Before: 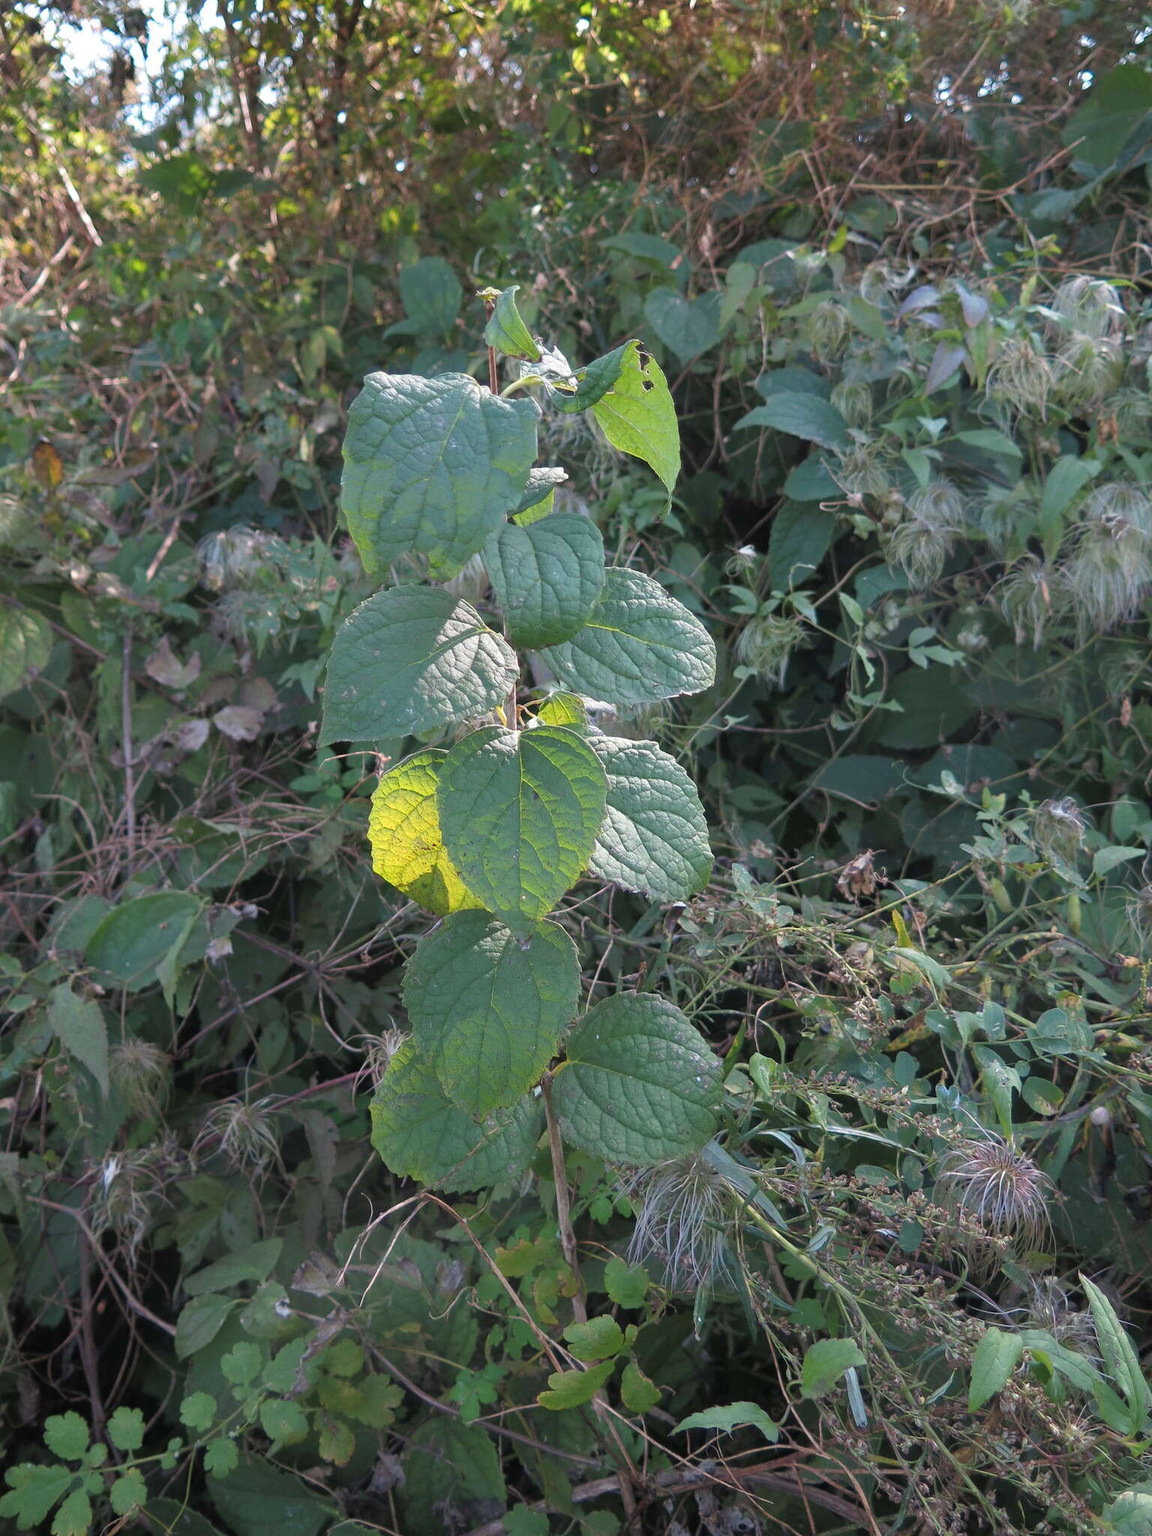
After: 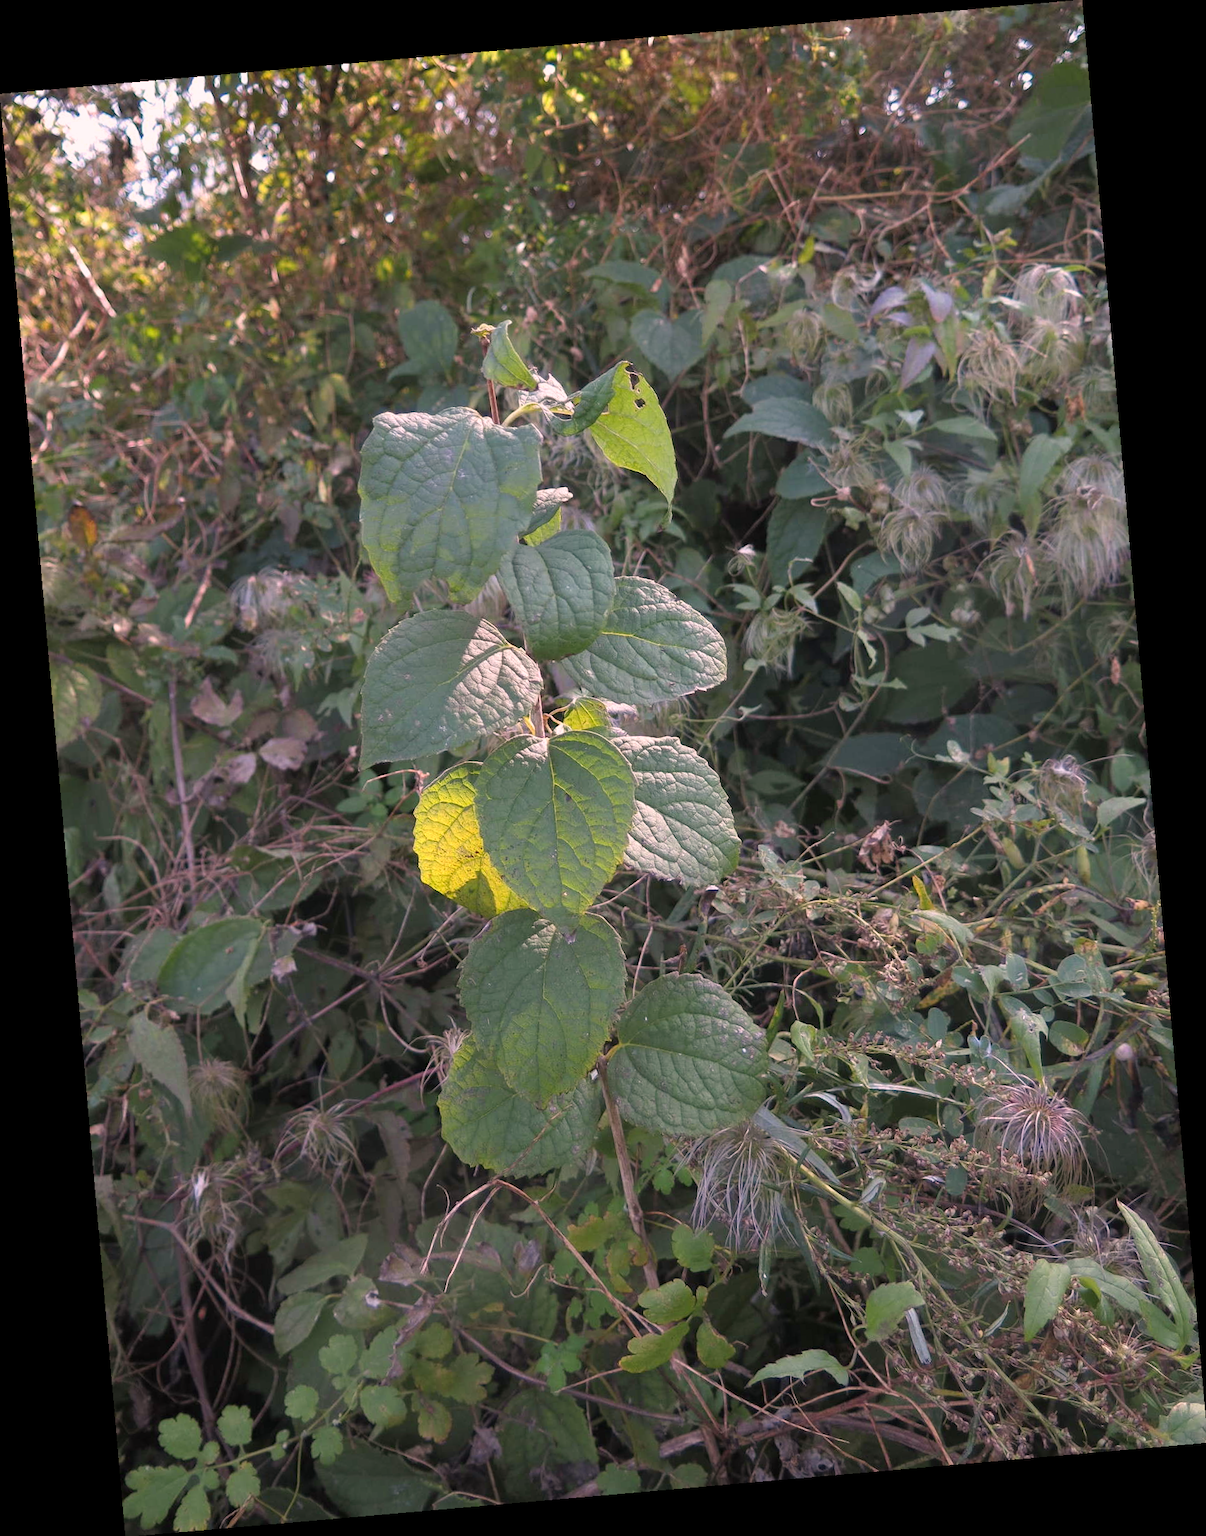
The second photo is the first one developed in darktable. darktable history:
color correction: highlights a* 14.52, highlights b* 4.84
rotate and perspective: rotation -4.98°, automatic cropping off
